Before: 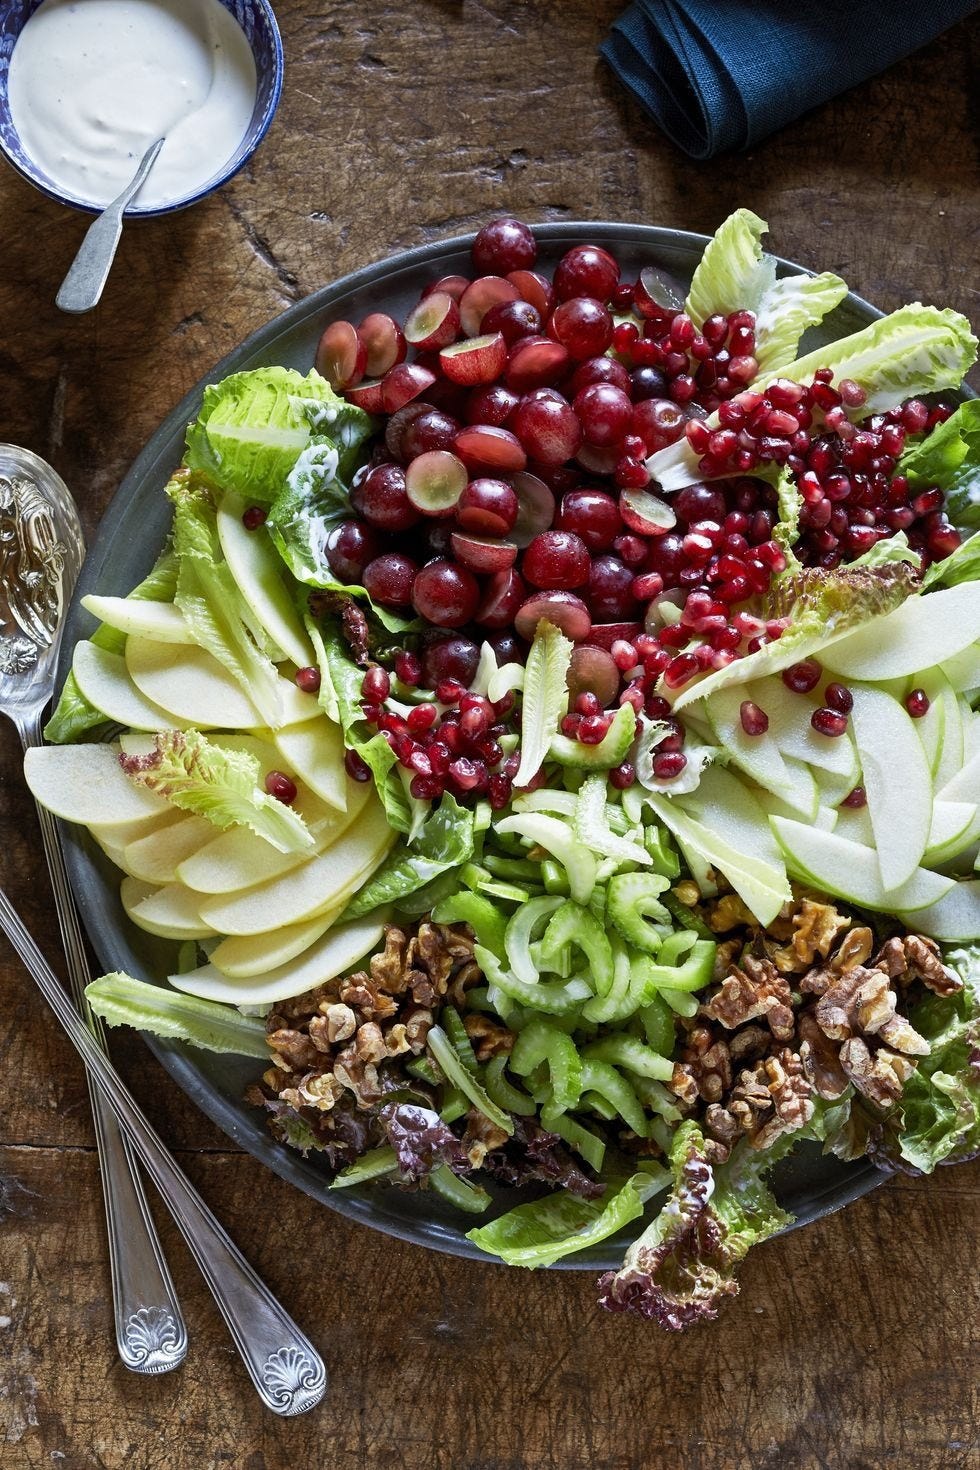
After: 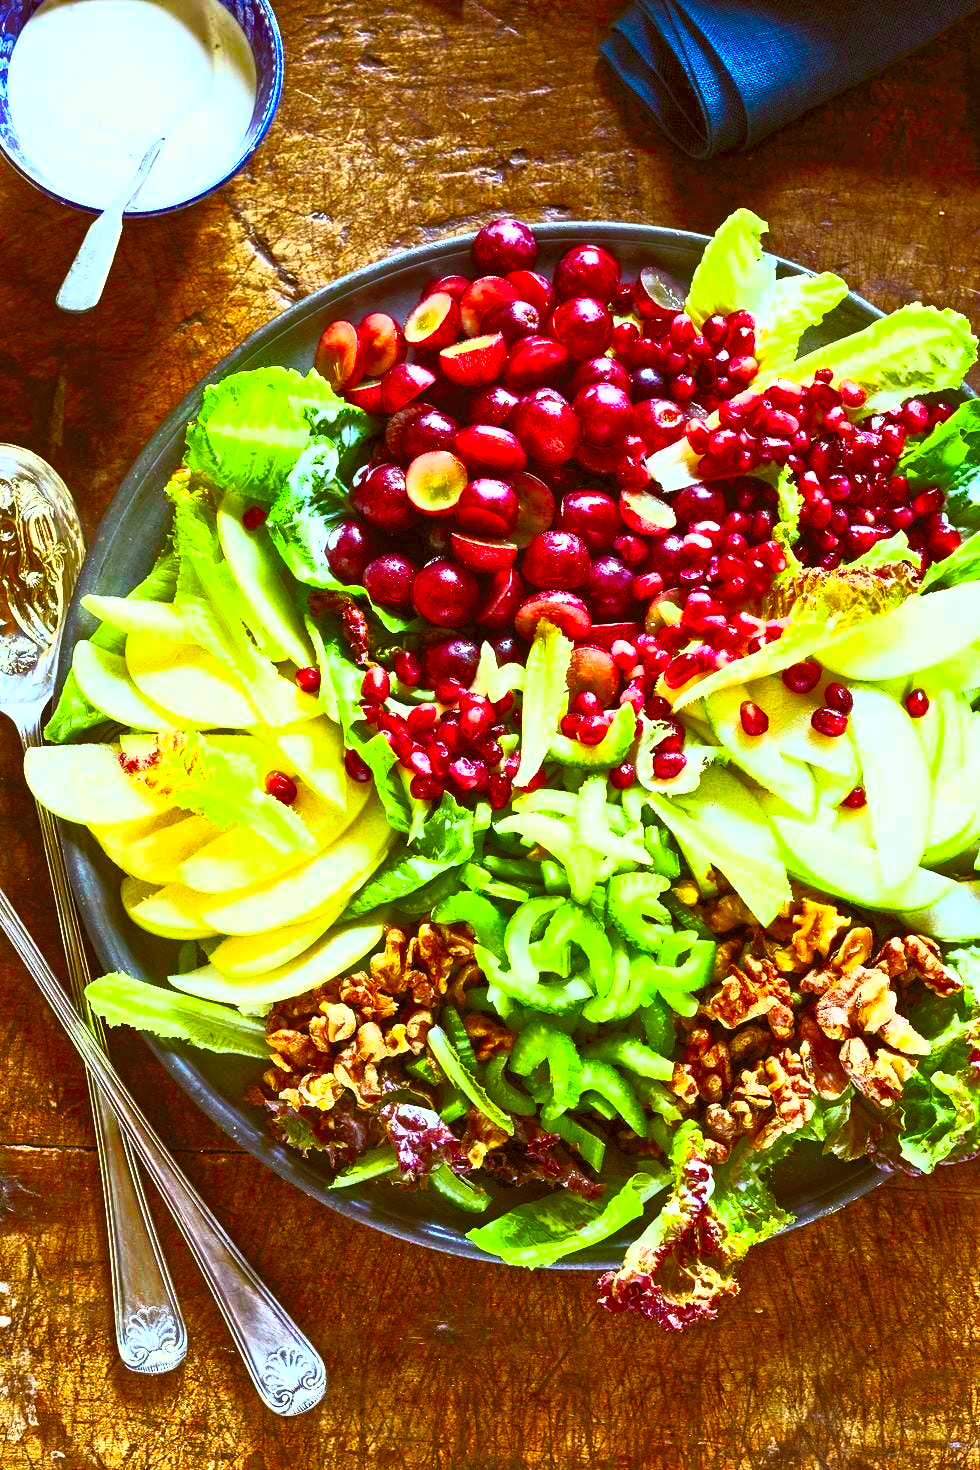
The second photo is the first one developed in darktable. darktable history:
contrast brightness saturation: contrast 0.981, brightness 0.986, saturation 0.988
color correction: highlights a* -5.54, highlights b* 9.8, shadows a* 9.33, shadows b* 24.59
color balance rgb: linear chroma grading › mid-tones 7.241%, perceptual saturation grading › global saturation 20%, perceptual saturation grading › highlights -14.157%, perceptual saturation grading › shadows 49.279%, global vibrance 20%
